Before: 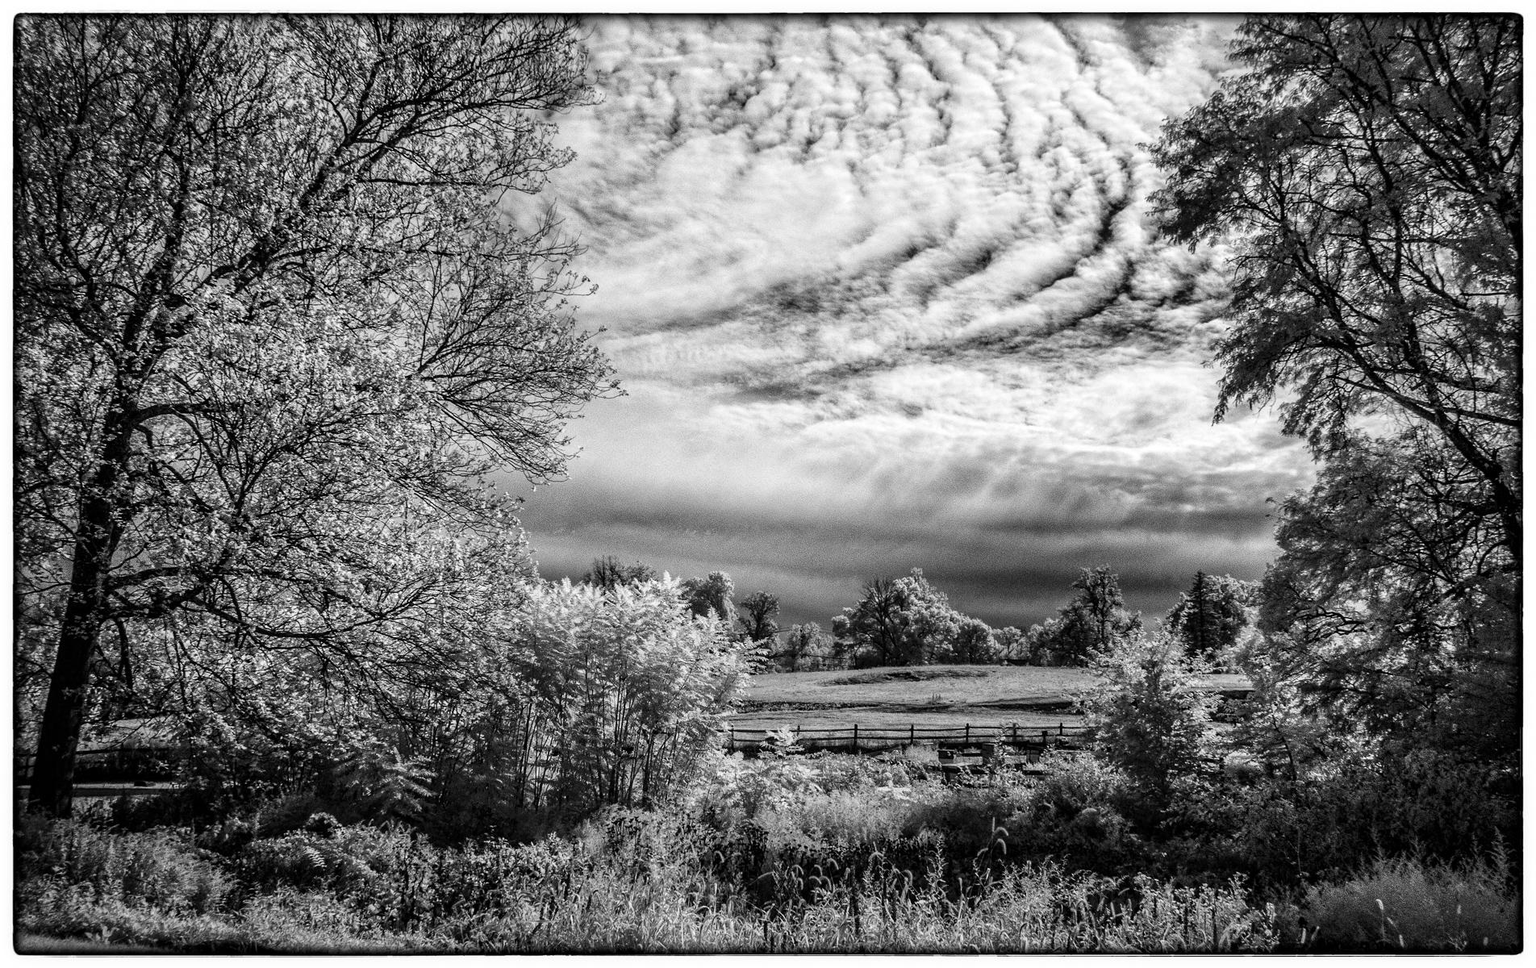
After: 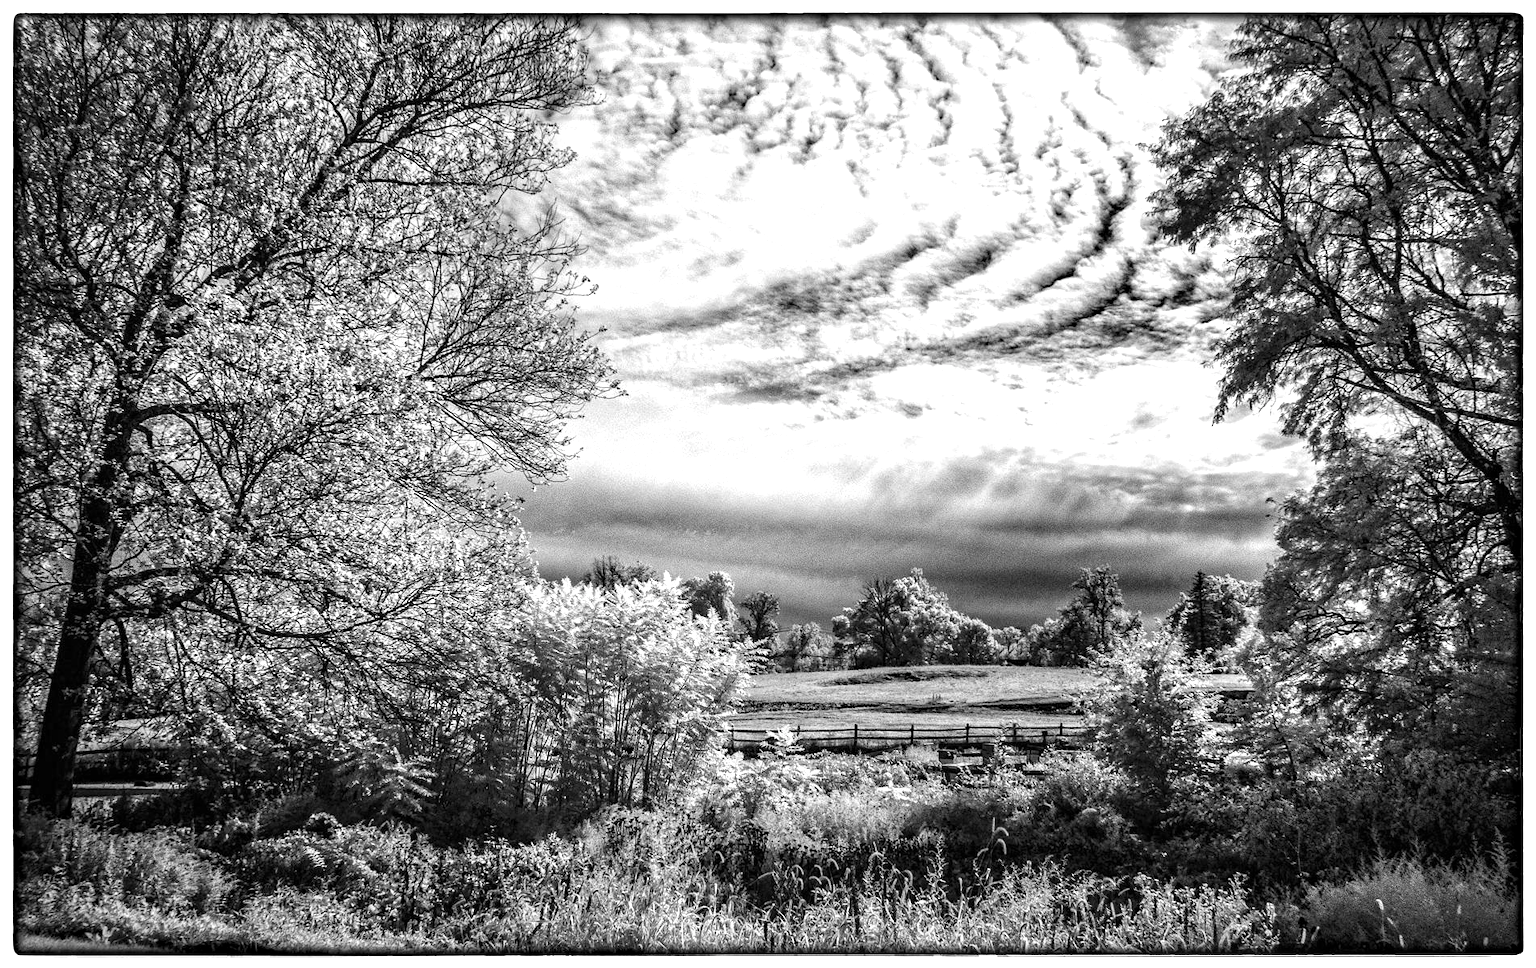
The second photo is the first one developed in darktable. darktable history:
haze removal: compatibility mode true, adaptive false
exposure: black level correction 0, exposure 0.7 EV, compensate exposure bias true, compensate highlight preservation false
